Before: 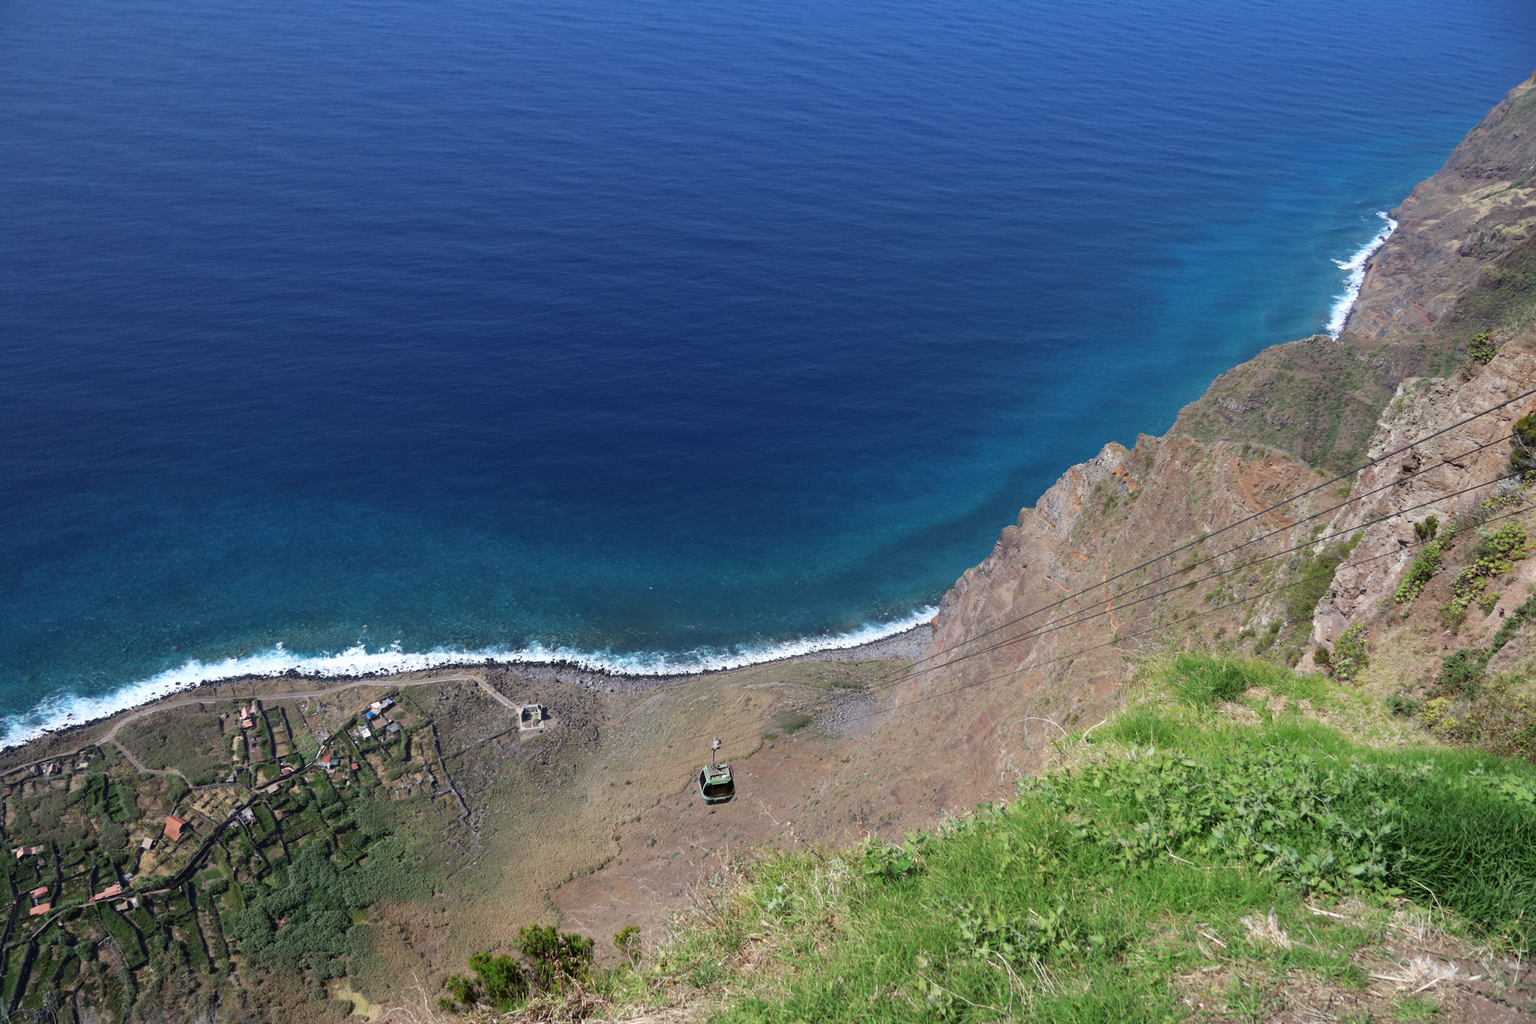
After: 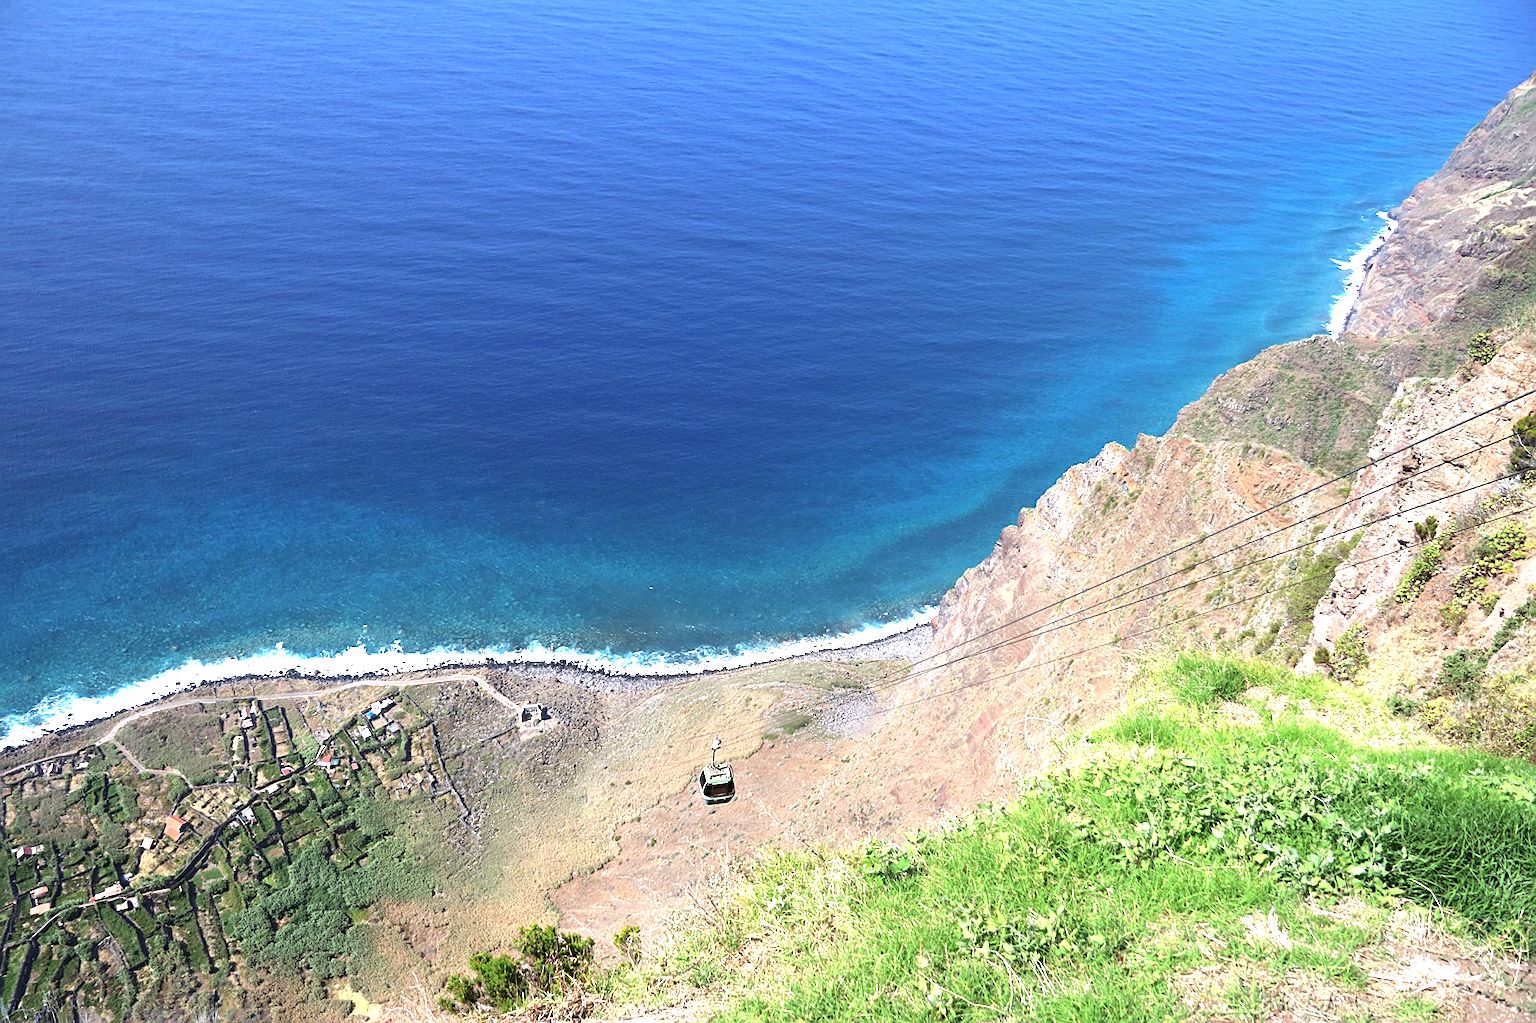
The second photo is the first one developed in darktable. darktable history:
sharpen: on, module defaults
exposure: black level correction 0, exposure 1.443 EV, compensate exposure bias true, compensate highlight preservation false
